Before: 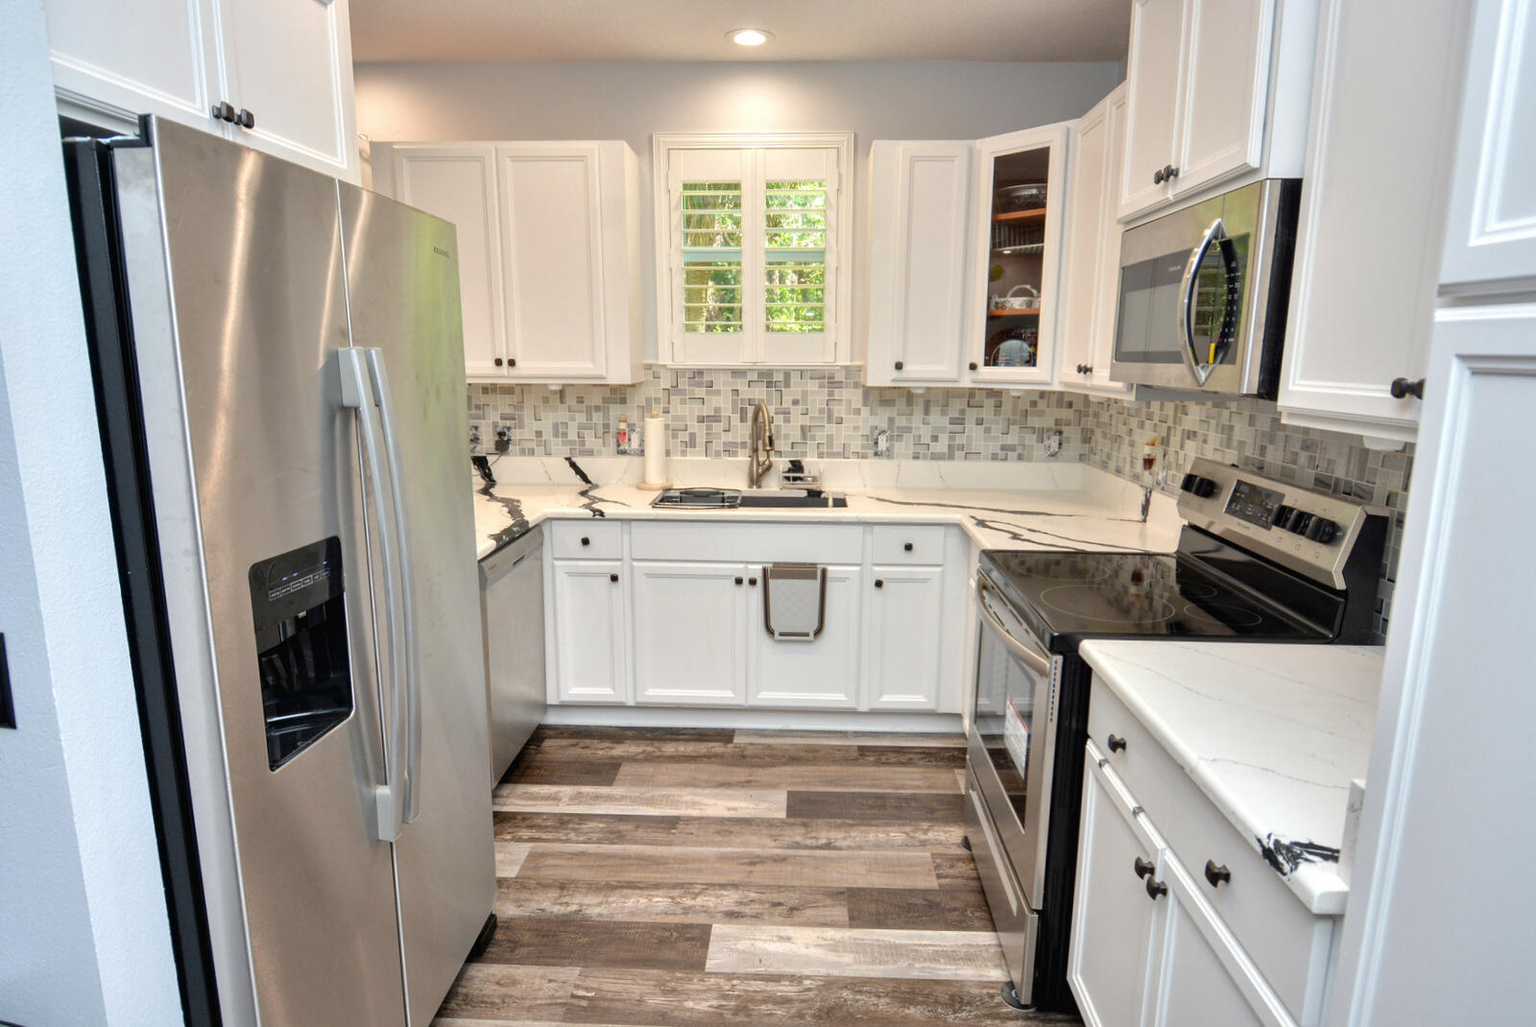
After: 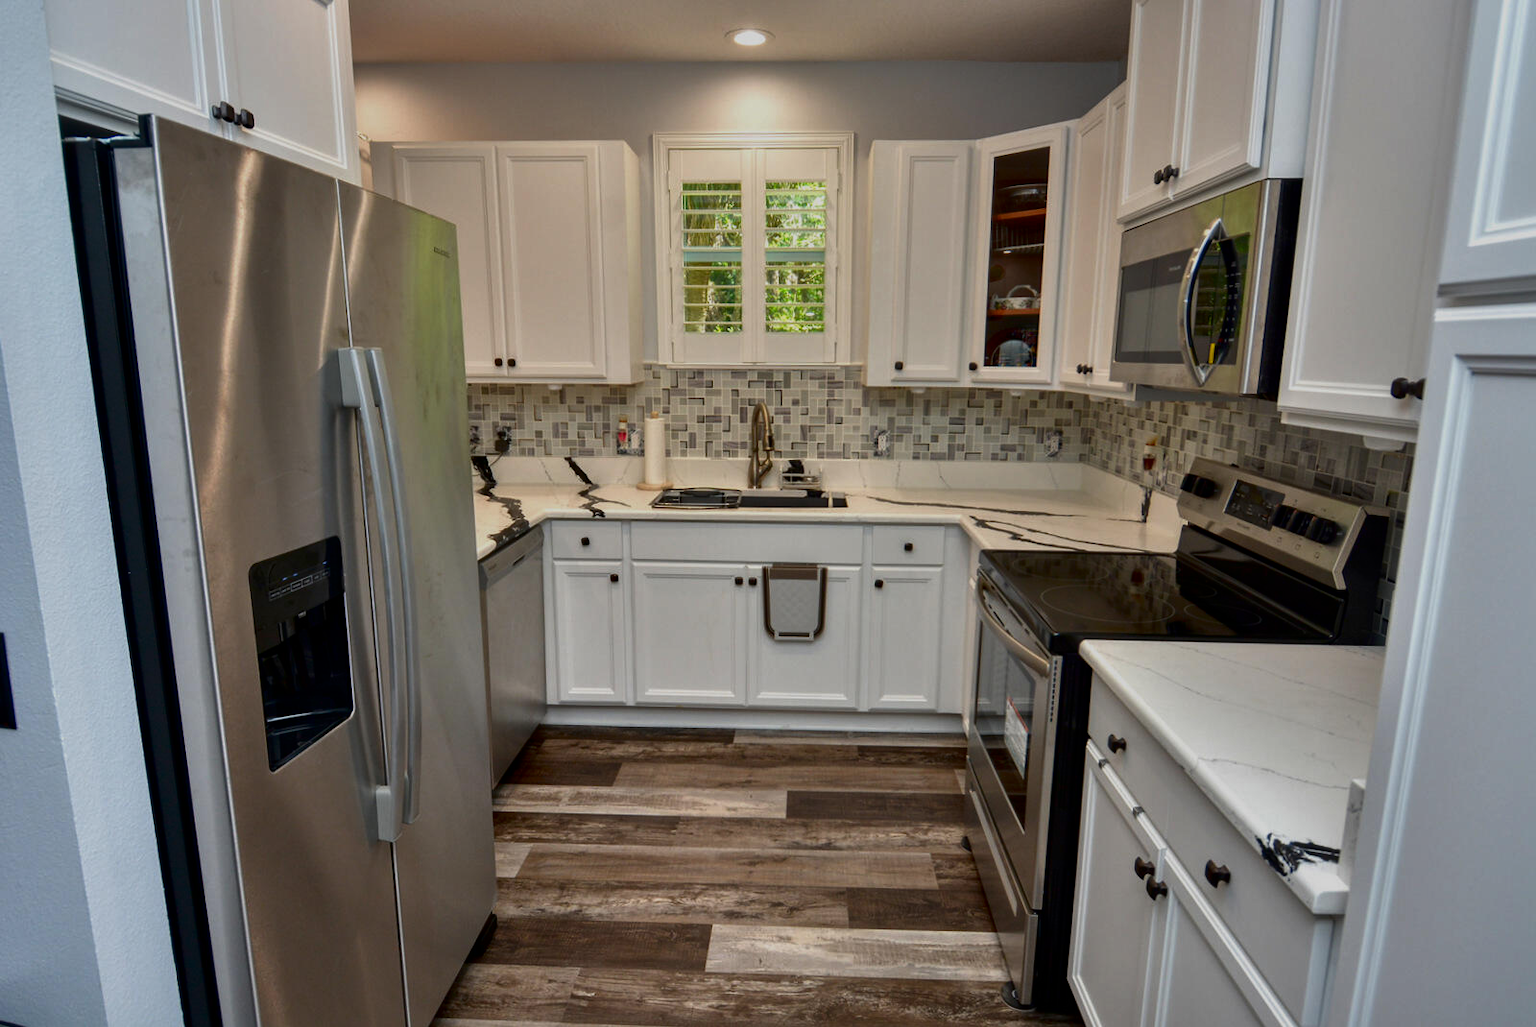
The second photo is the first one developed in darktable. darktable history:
exposure: black level correction 0, exposure 1.2 EV, compensate exposure bias true, compensate highlight preservation false
contrast brightness saturation: contrast 0.101, brightness -0.264, saturation 0.136
